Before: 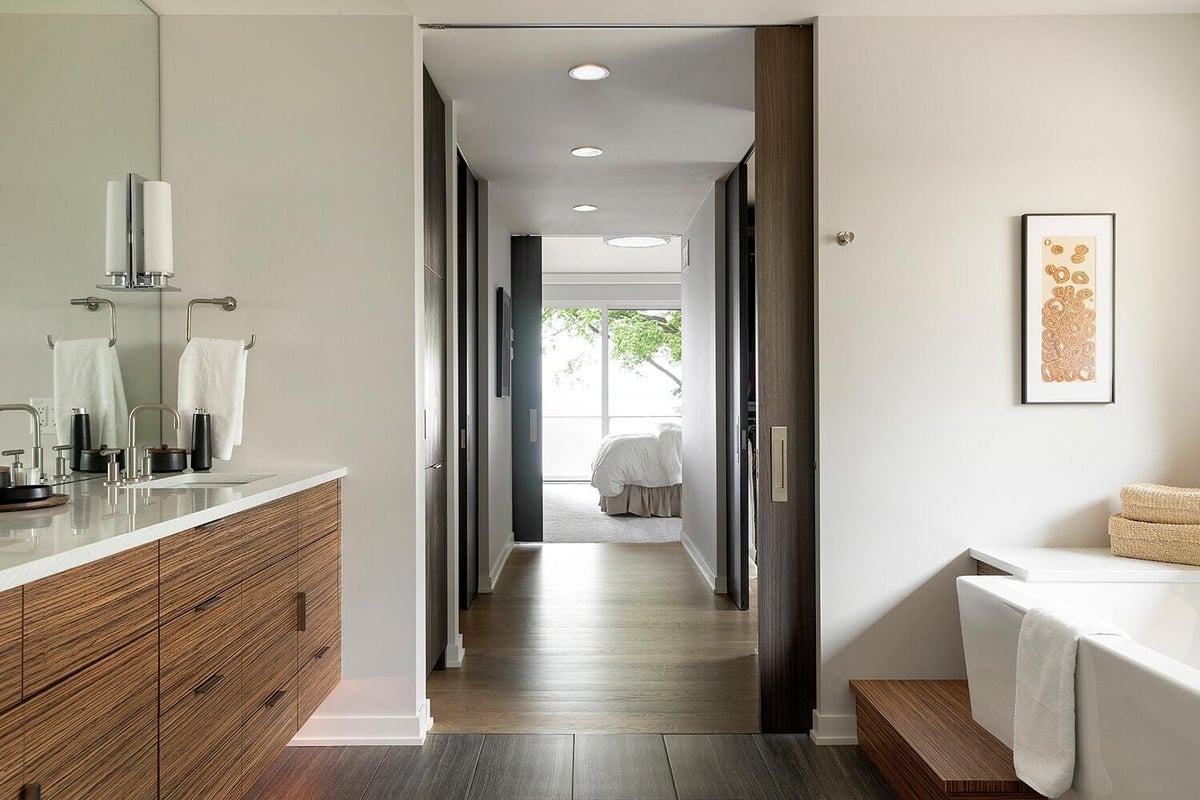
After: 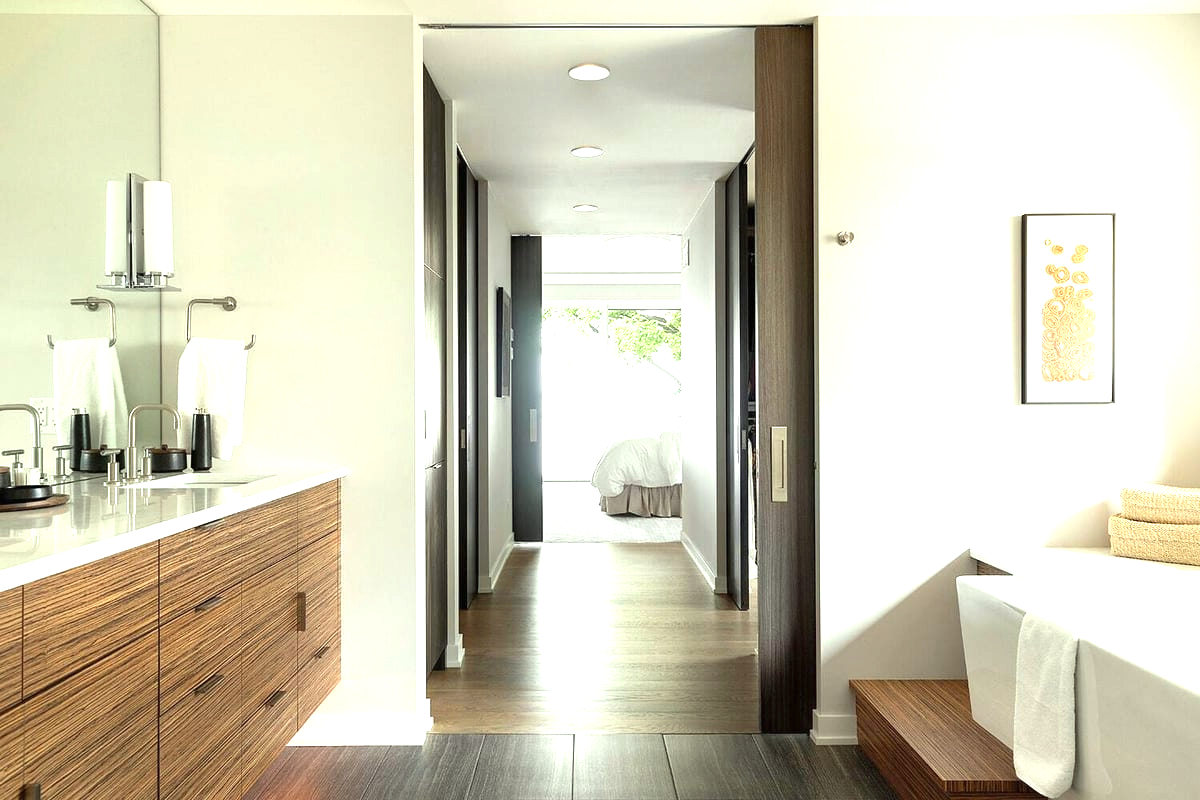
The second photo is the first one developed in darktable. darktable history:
exposure: black level correction 0, exposure 1.1 EV, compensate highlight preservation false
color correction: highlights a* -4.73, highlights b* 5.06, saturation 0.97
